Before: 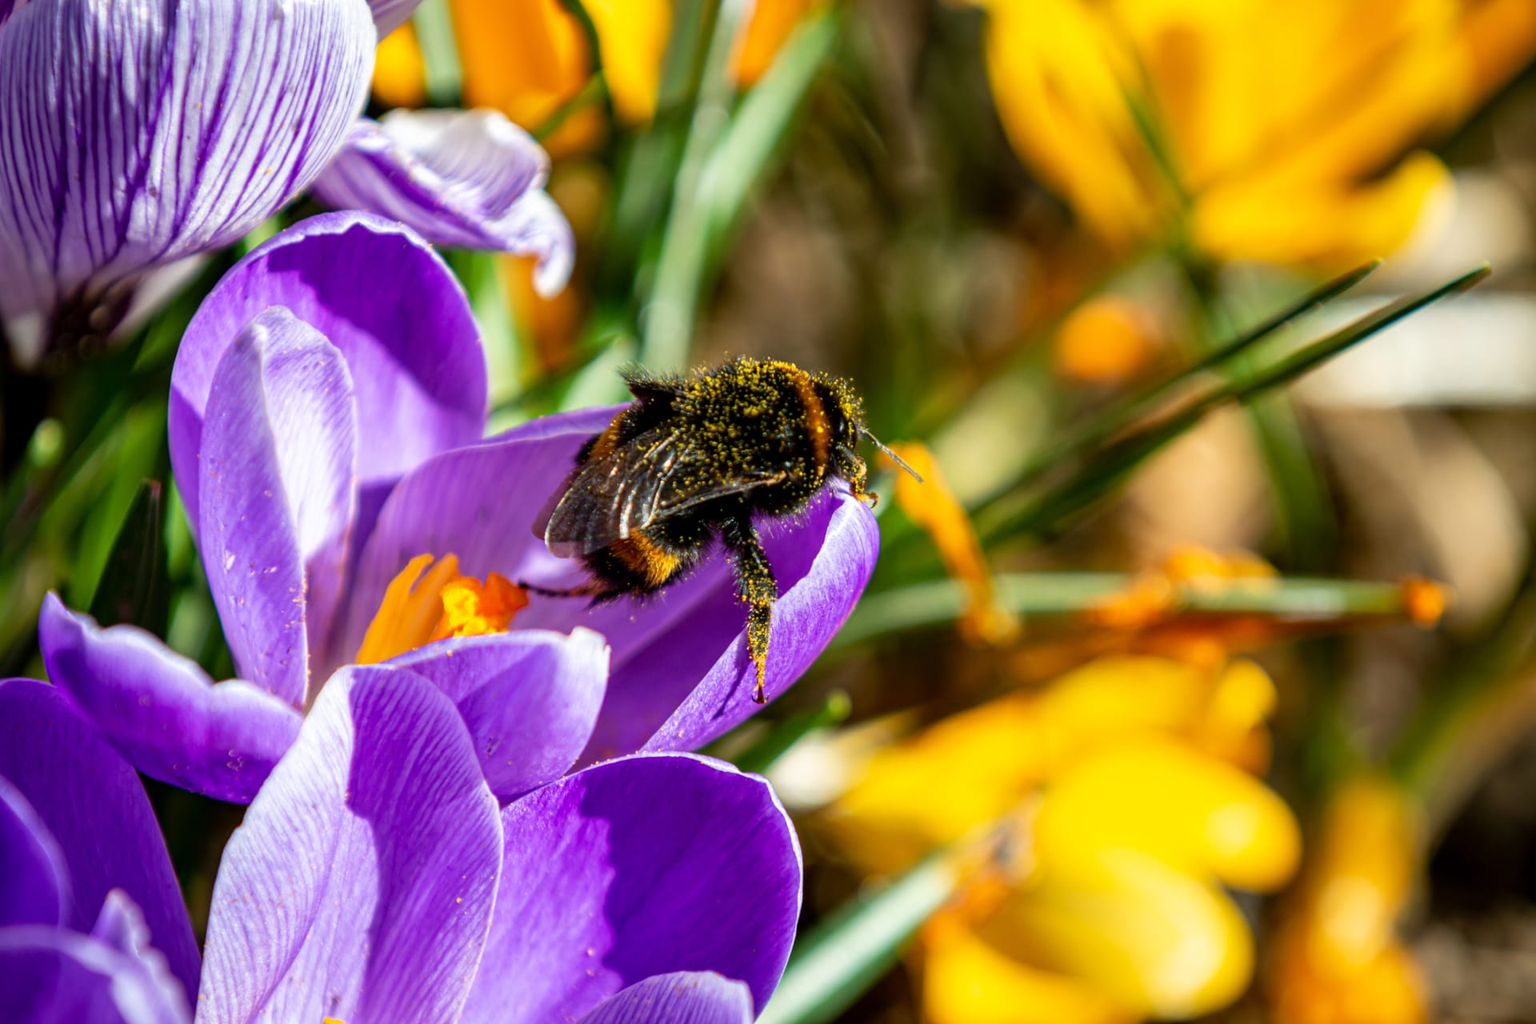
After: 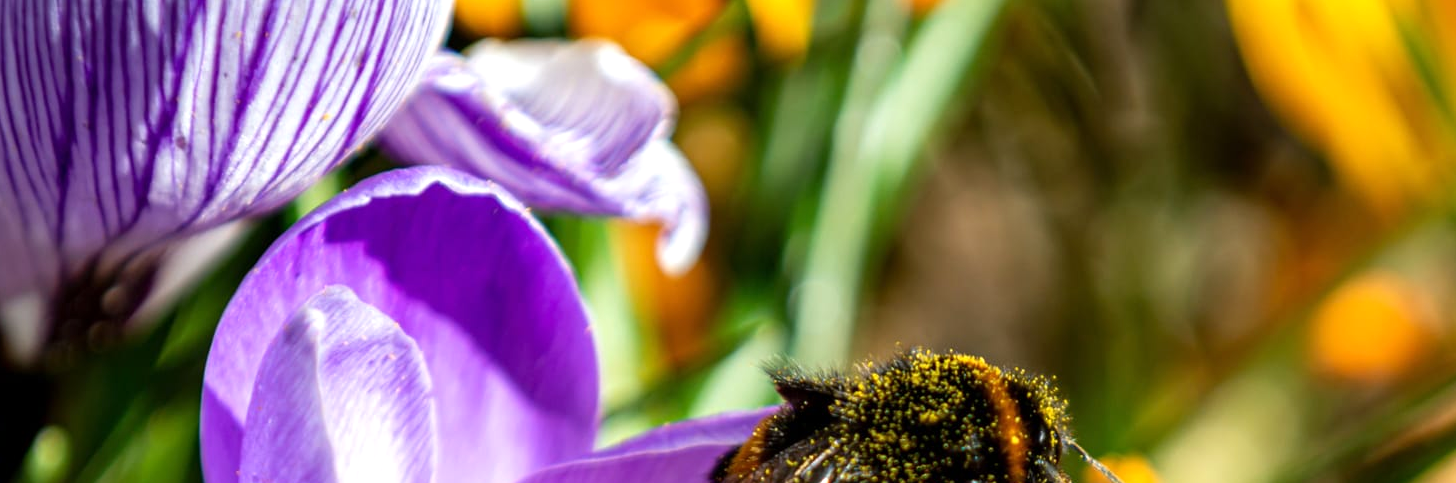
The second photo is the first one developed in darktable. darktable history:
crop: left 0.555%, top 7.633%, right 23.577%, bottom 54.614%
exposure: exposure 0.201 EV, compensate highlight preservation false
